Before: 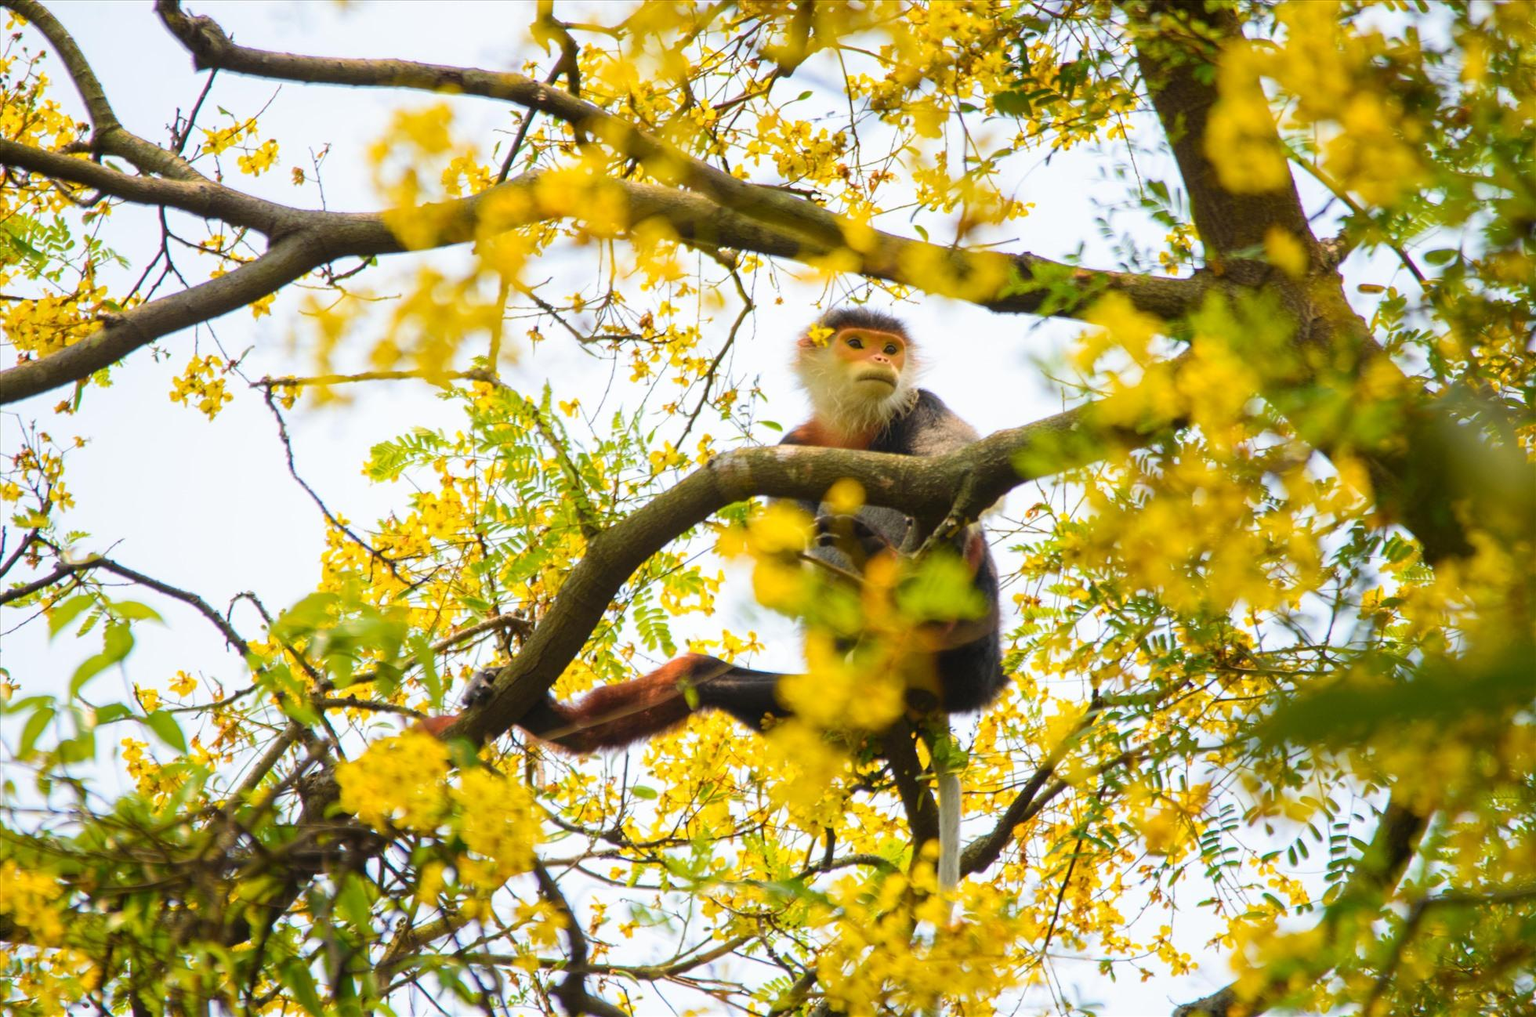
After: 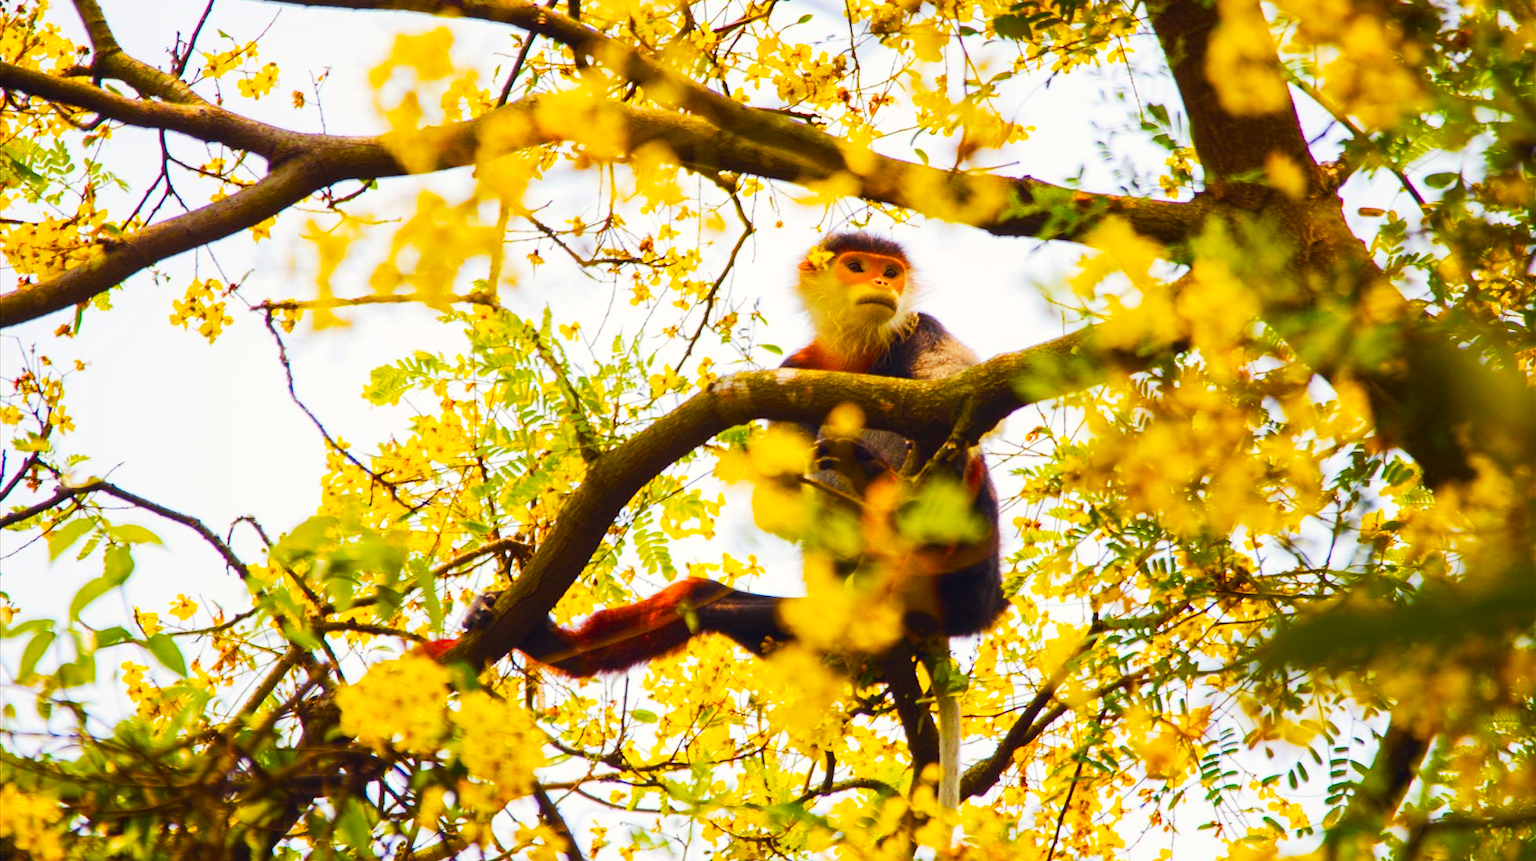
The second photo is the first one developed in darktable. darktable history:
crop: top 7.574%, bottom 7.739%
color balance rgb: shadows lift › luminance -9.769%, power › chroma 1.57%, power › hue 26.76°, highlights gain › chroma 0.657%, highlights gain › hue 55.4°, global offset › chroma 0.099%, global offset › hue 249.23°, perceptual saturation grading › global saturation 38.81%, perceptual saturation grading › highlights -25.079%, perceptual saturation grading › mid-tones 34.608%, perceptual saturation grading › shadows 34.664%, global vibrance 20%
tone curve: curves: ch0 [(0, 0) (0.003, 0.003) (0.011, 0.012) (0.025, 0.023) (0.044, 0.04) (0.069, 0.056) (0.1, 0.082) (0.136, 0.107) (0.177, 0.144) (0.224, 0.186) (0.277, 0.237) (0.335, 0.297) (0.399, 0.37) (0.468, 0.465) (0.543, 0.567) (0.623, 0.68) (0.709, 0.782) (0.801, 0.86) (0.898, 0.924) (1, 1)], preserve colors none
